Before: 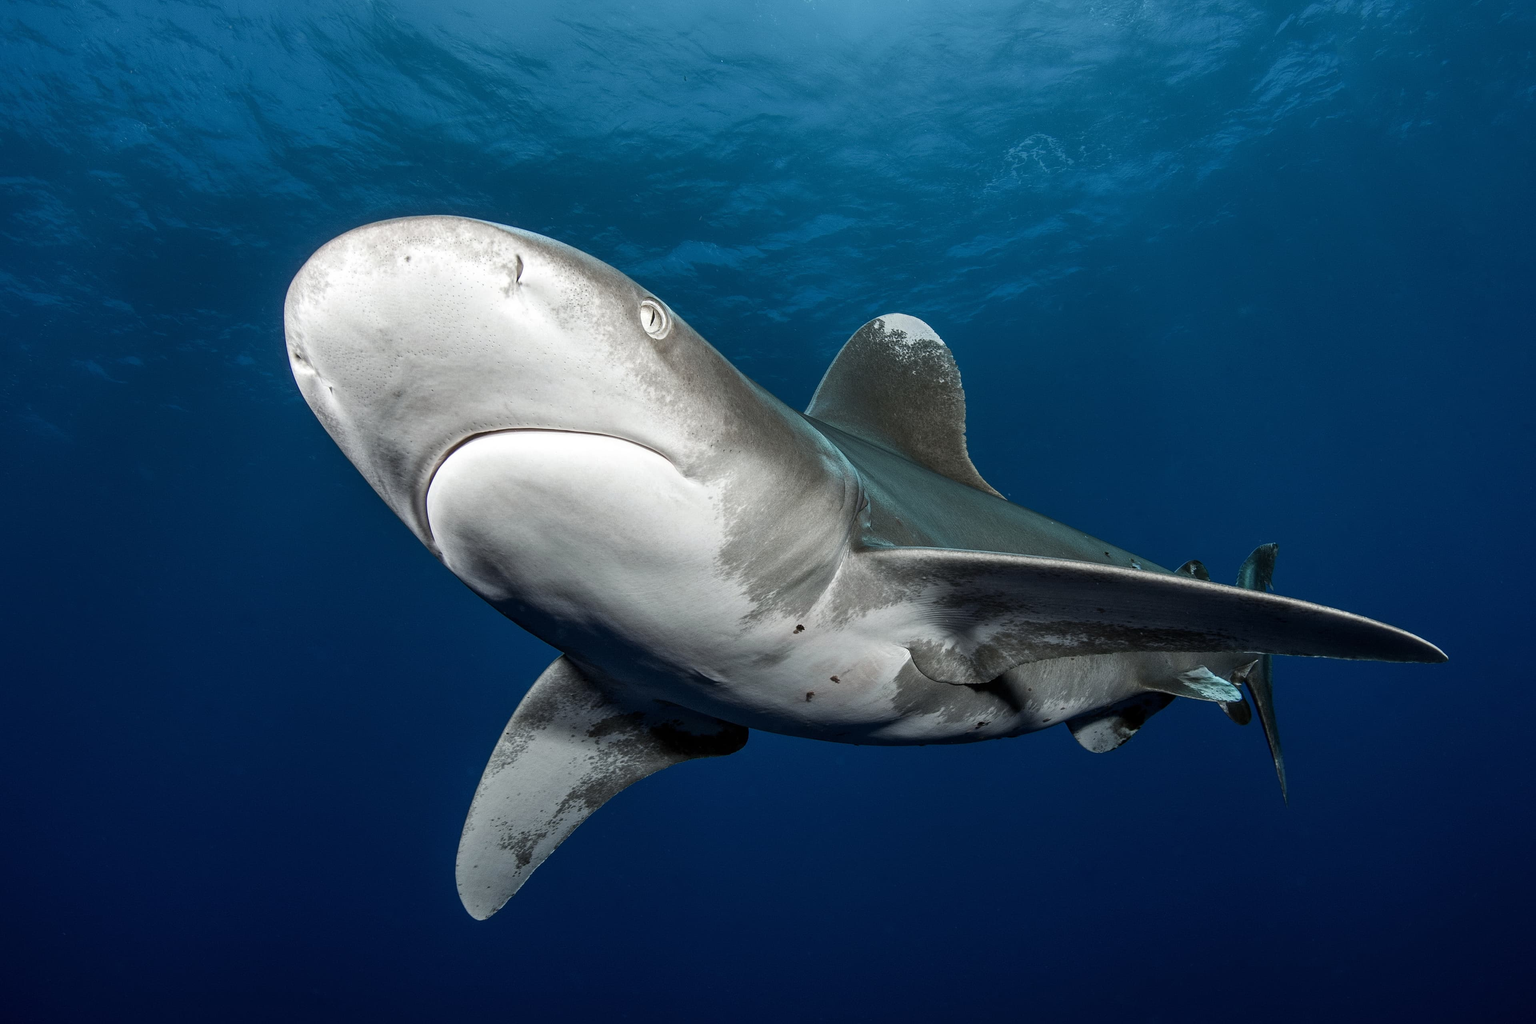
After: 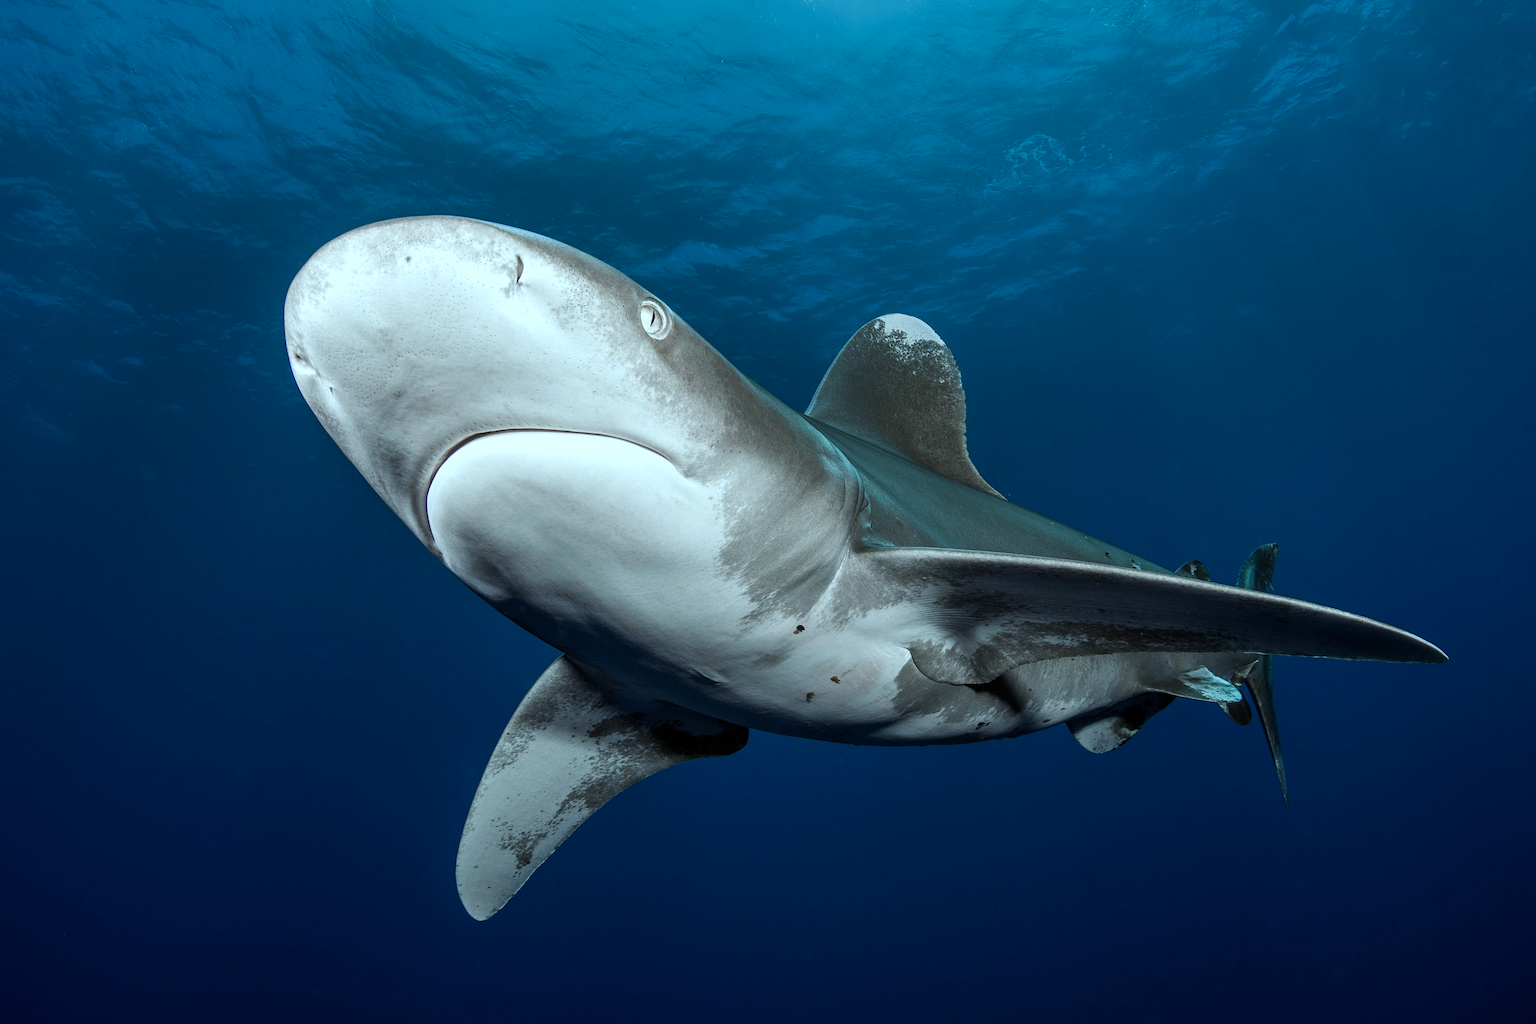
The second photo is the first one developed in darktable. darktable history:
color correction: highlights a* -10.02, highlights b* -10.26
